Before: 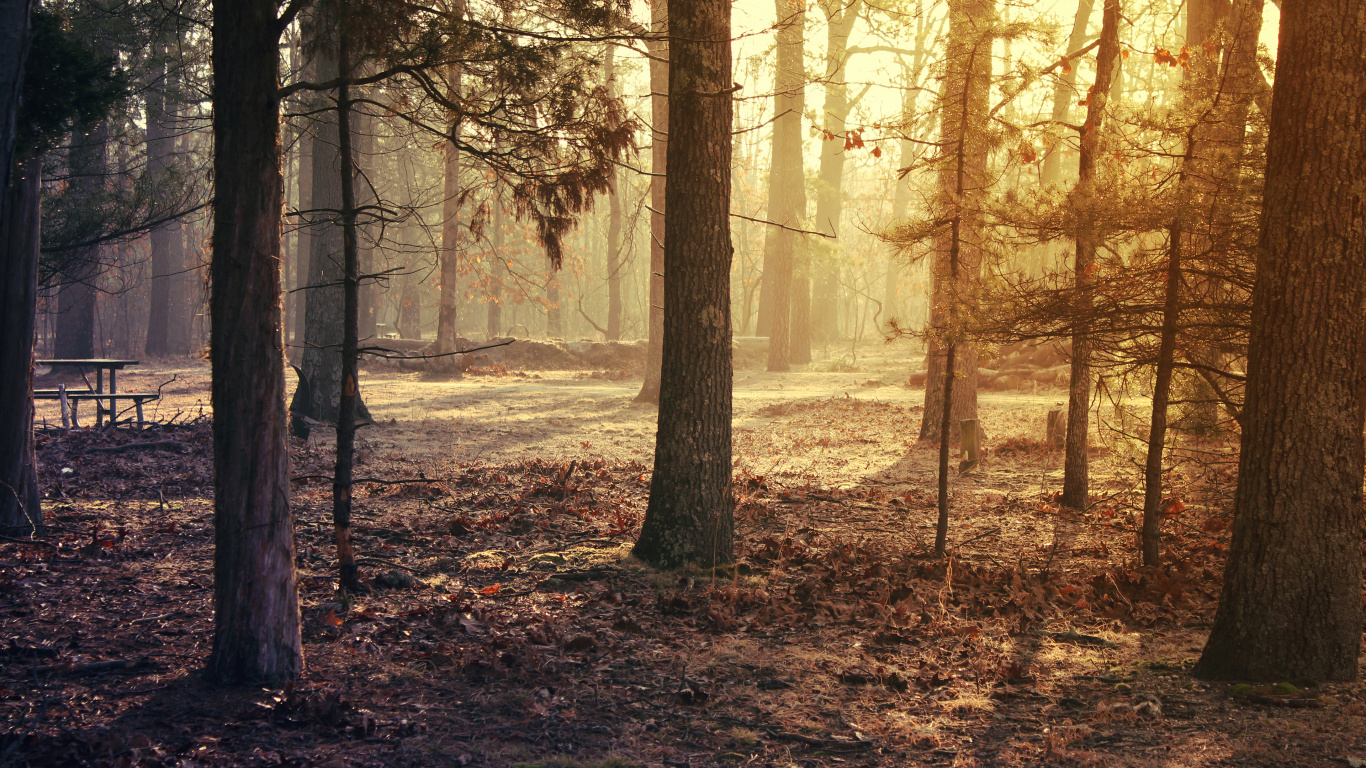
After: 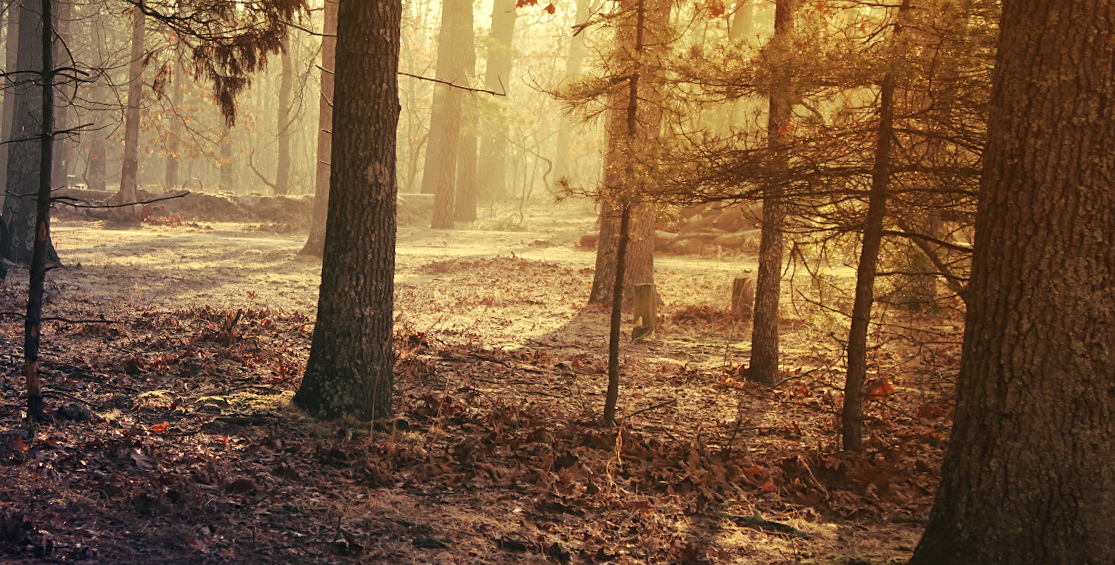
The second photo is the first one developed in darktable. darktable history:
rotate and perspective: rotation 1.69°, lens shift (vertical) -0.023, lens shift (horizontal) -0.291, crop left 0.025, crop right 0.988, crop top 0.092, crop bottom 0.842
crop: left 16.315%, top 14.246%
sharpen: amount 0.2
